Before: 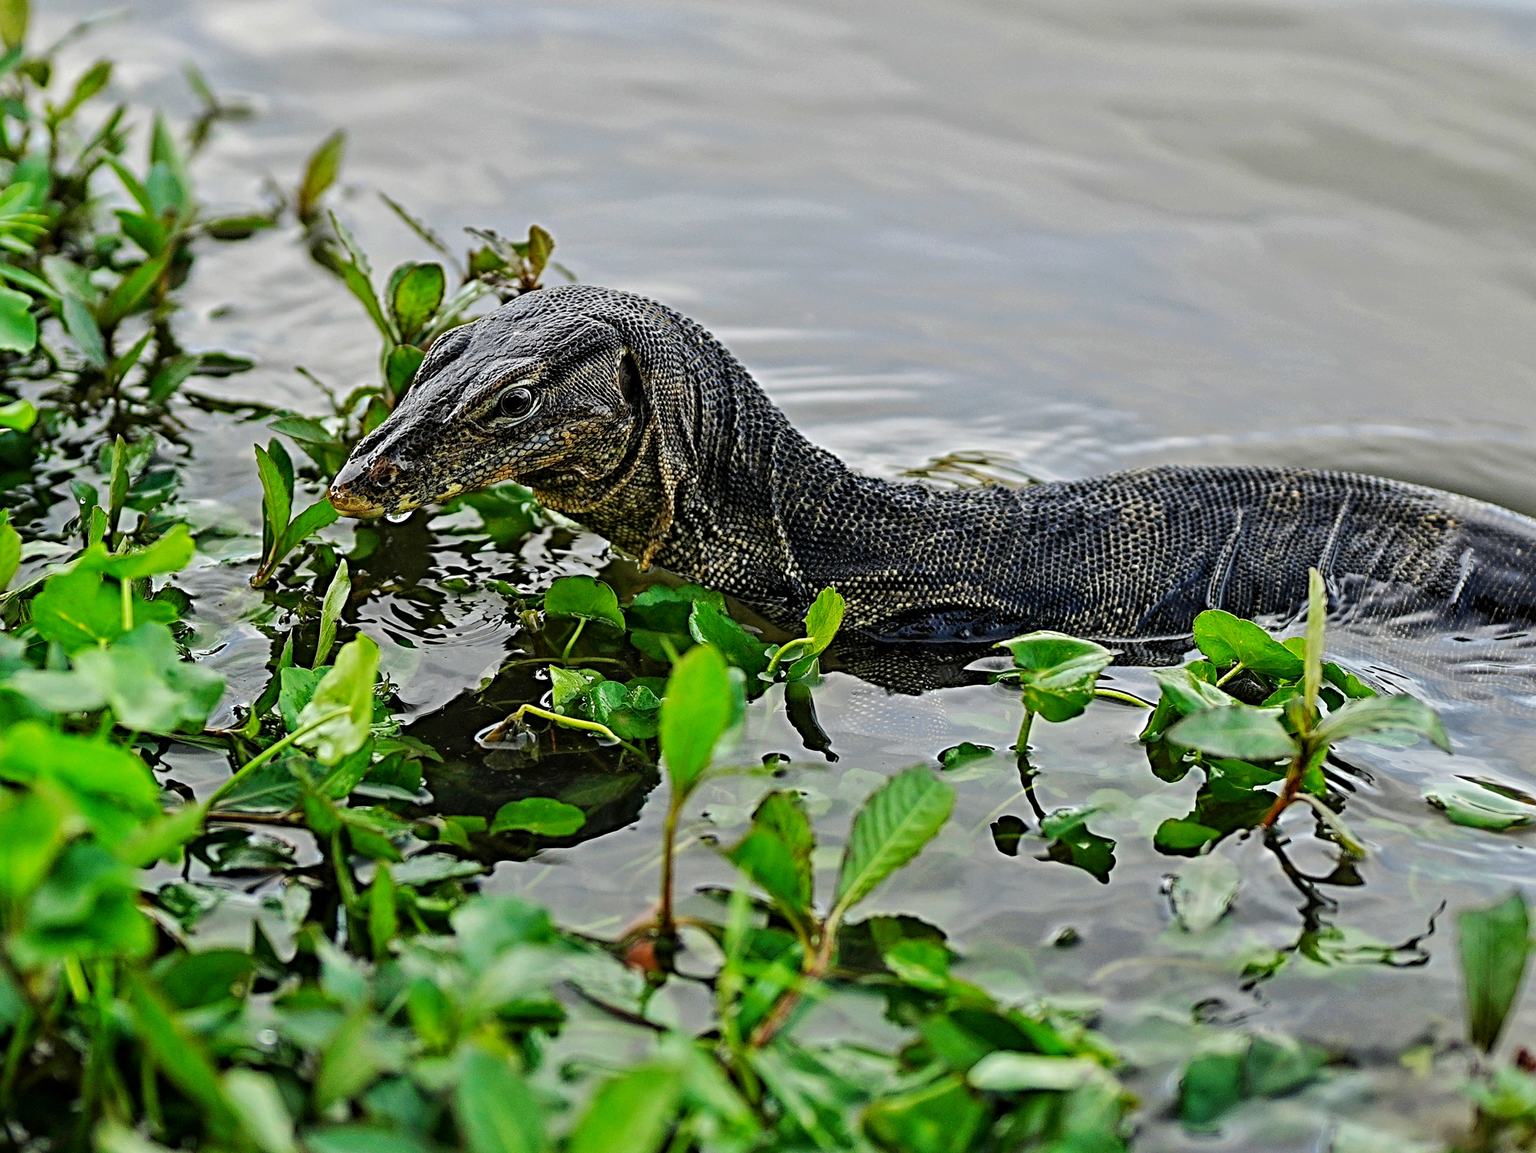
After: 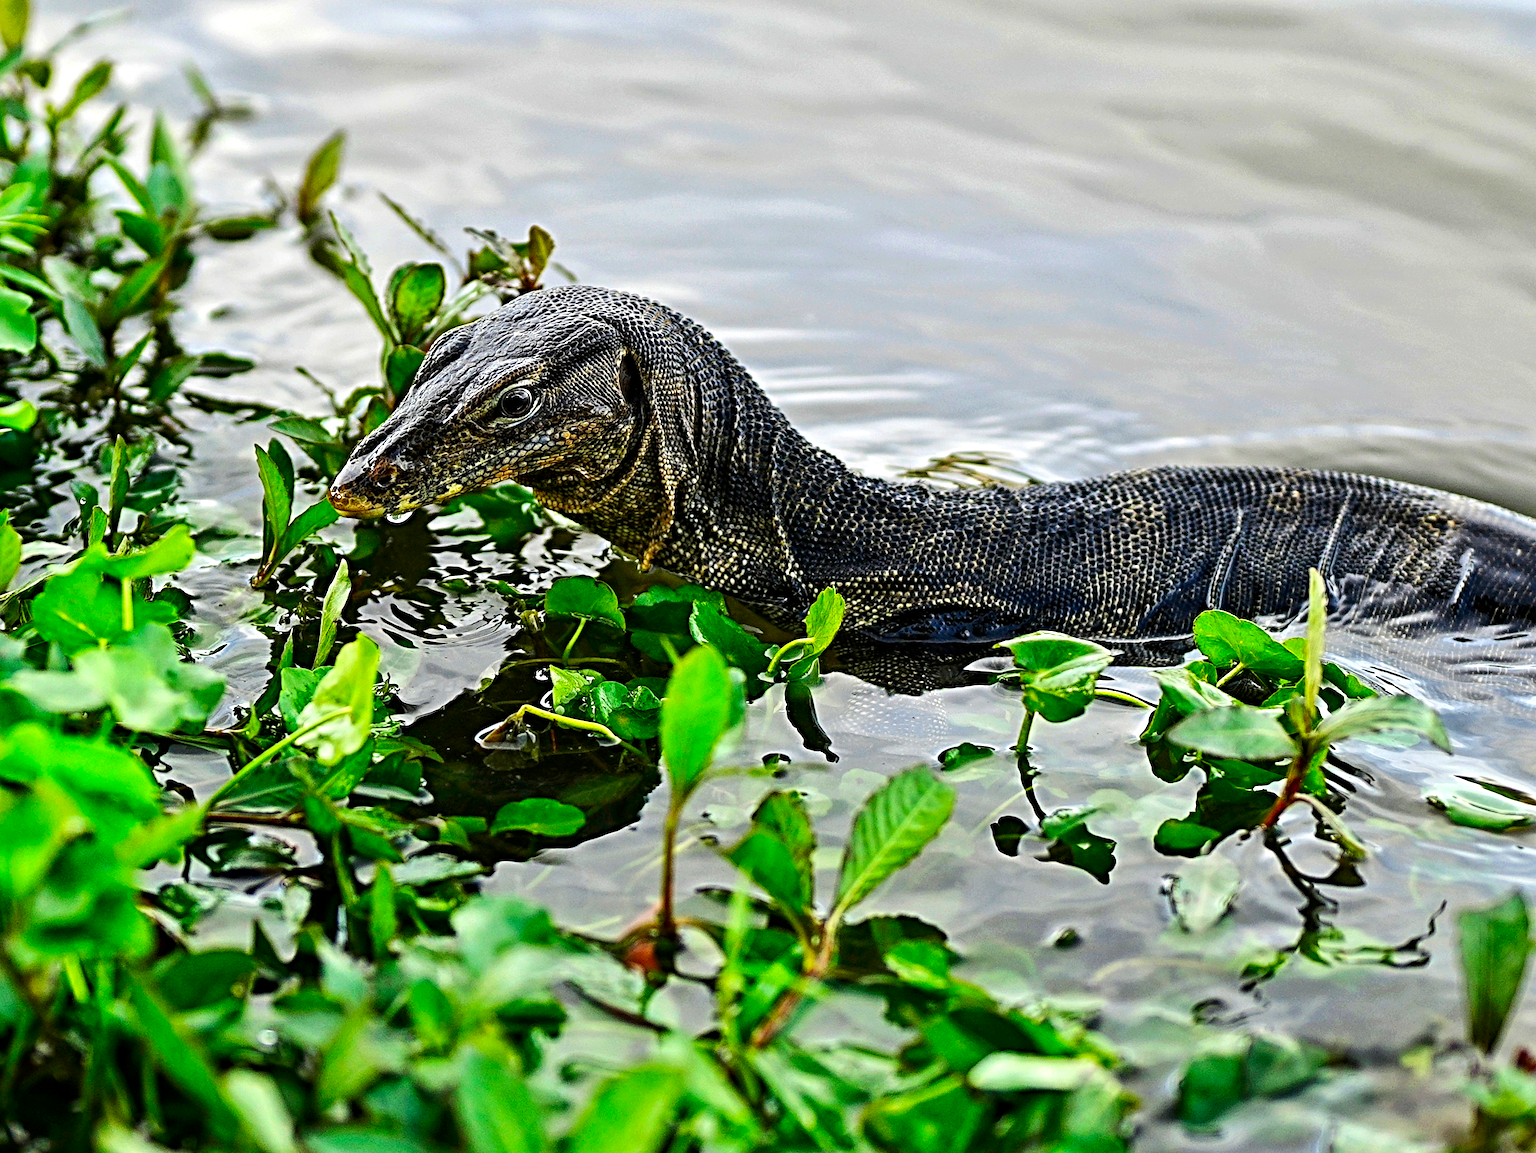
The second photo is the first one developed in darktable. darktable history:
contrast brightness saturation: contrast 0.122, brightness -0.122, saturation 0.205
exposure: exposure 0.569 EV, compensate highlight preservation false
